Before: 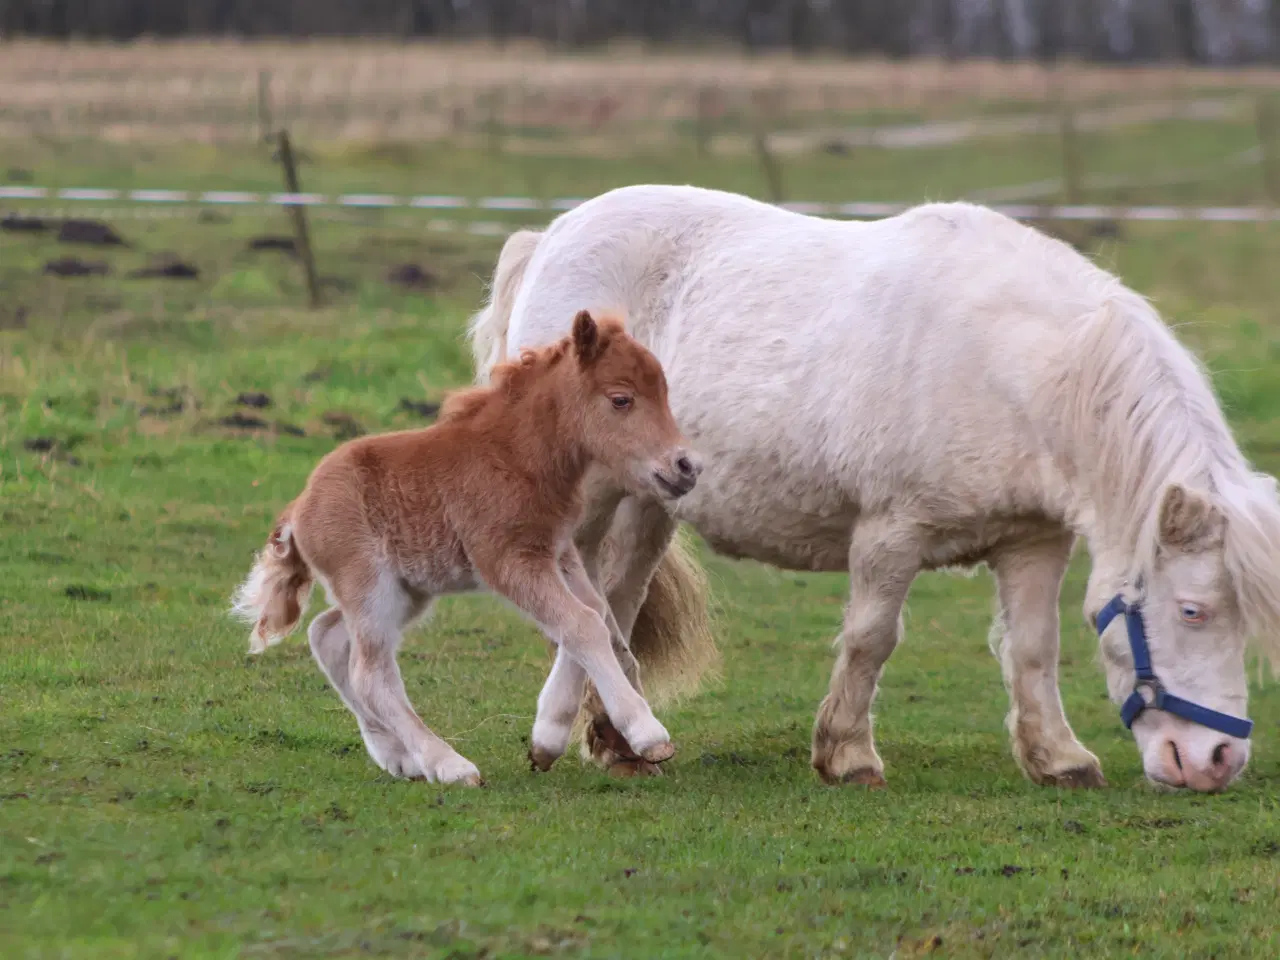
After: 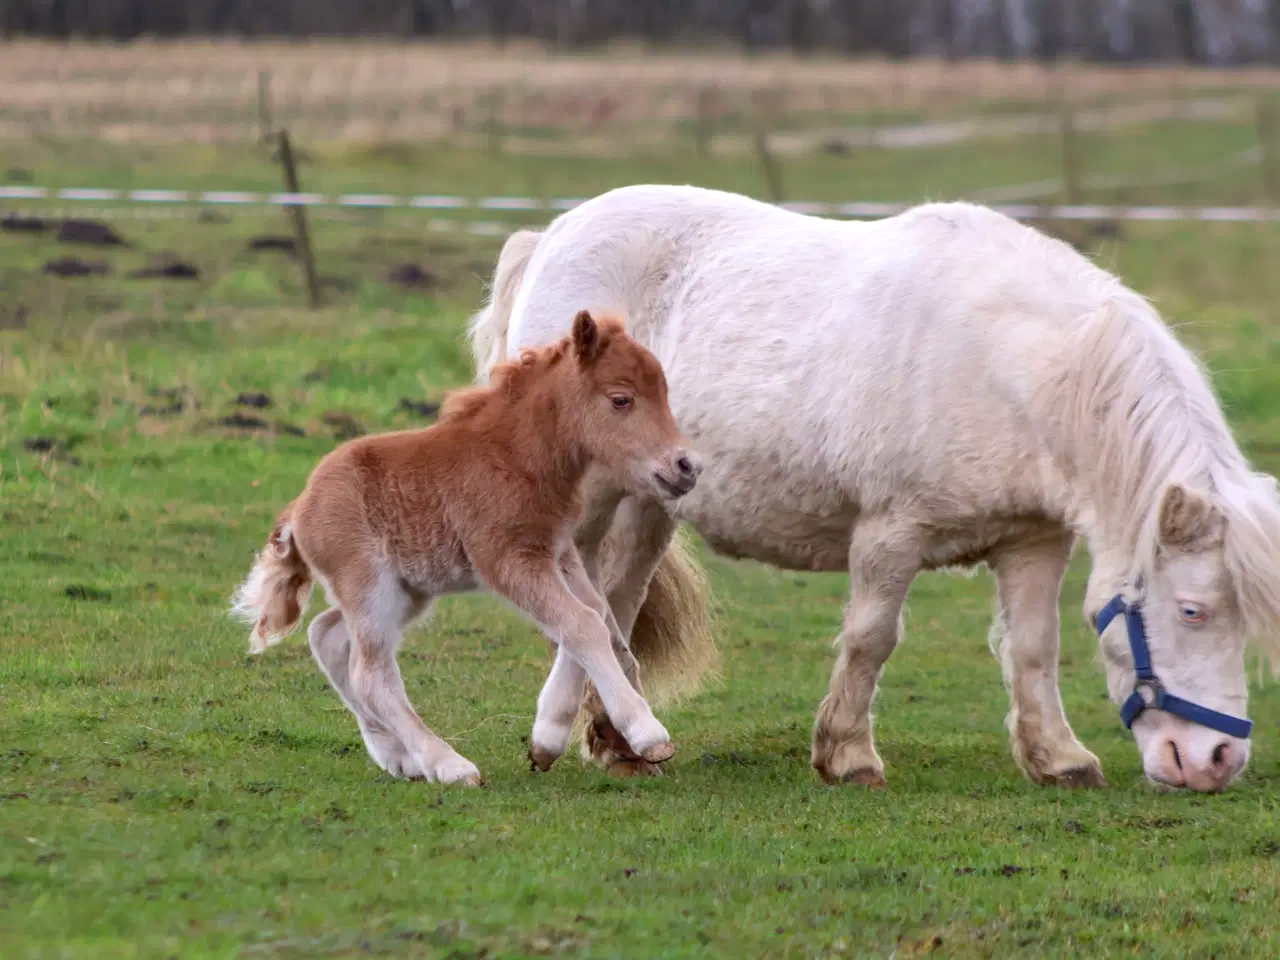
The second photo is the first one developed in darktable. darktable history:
local contrast: mode bilateral grid, contrast 15, coarseness 36, detail 105%, midtone range 0.2
exposure: black level correction 0.007, exposure 0.159 EV, compensate highlight preservation false
